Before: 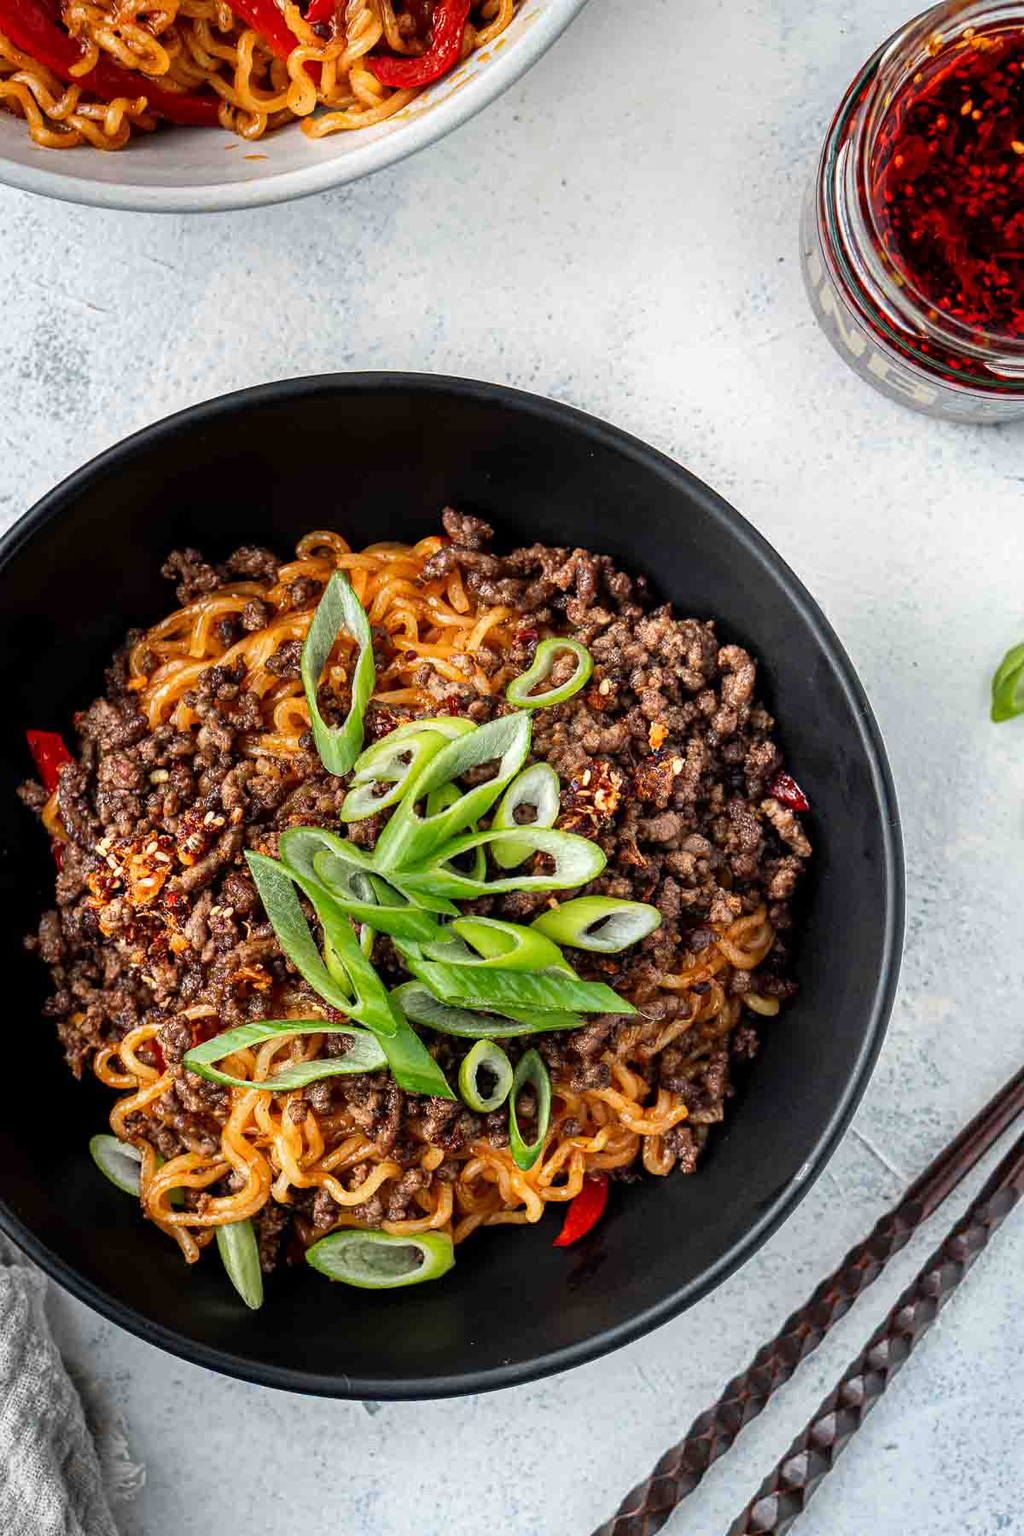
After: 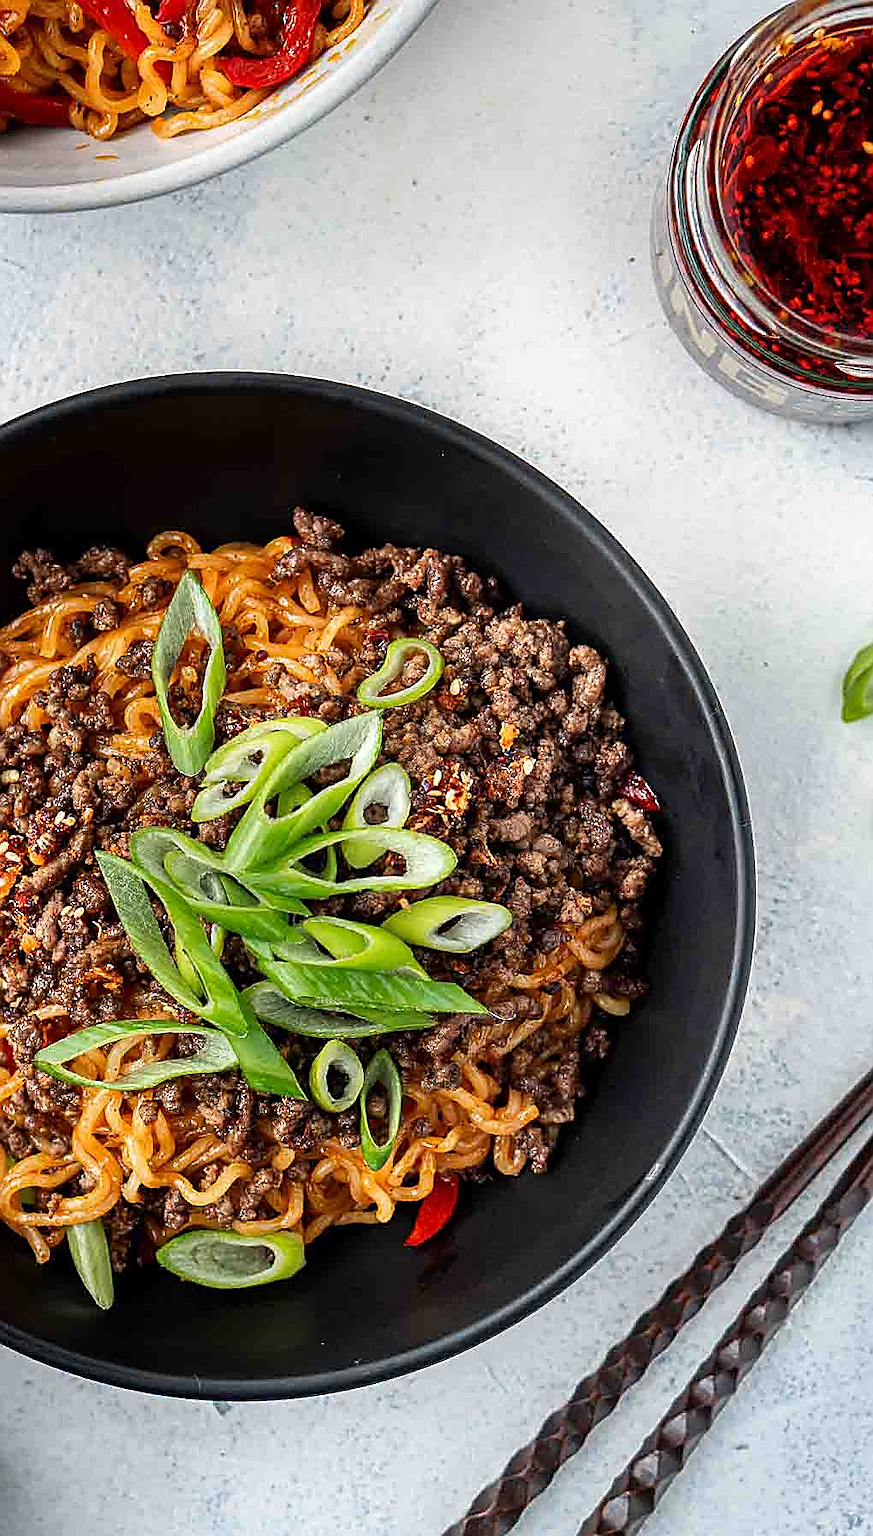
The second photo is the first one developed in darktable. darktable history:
sharpen: radius 1.4, amount 1.25, threshold 0.7
crop and rotate: left 14.584%
